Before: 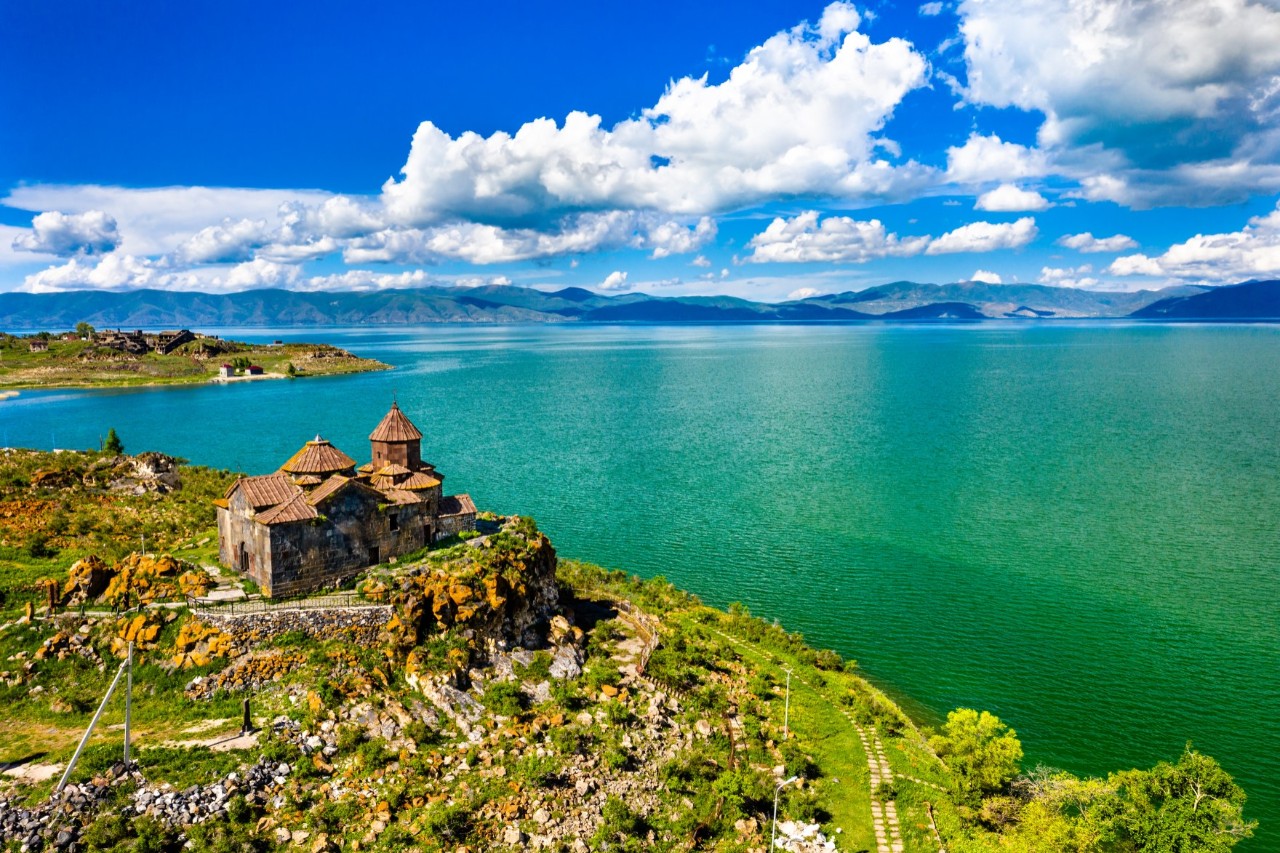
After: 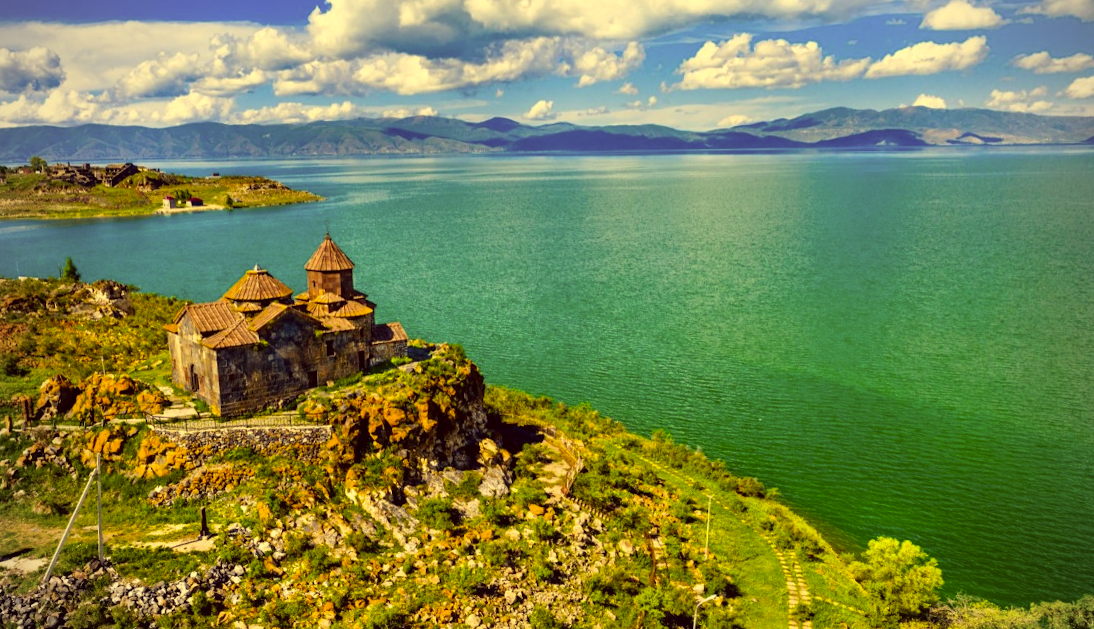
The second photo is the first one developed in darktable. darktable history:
rotate and perspective: rotation 0.062°, lens shift (vertical) 0.115, lens shift (horizontal) -0.133, crop left 0.047, crop right 0.94, crop top 0.061, crop bottom 0.94
crop: top 20.916%, right 9.437%, bottom 0.316%
color correction: highlights a* -0.482, highlights b* 40, shadows a* 9.8, shadows b* -0.161
vignetting: fall-off radius 60.92%
